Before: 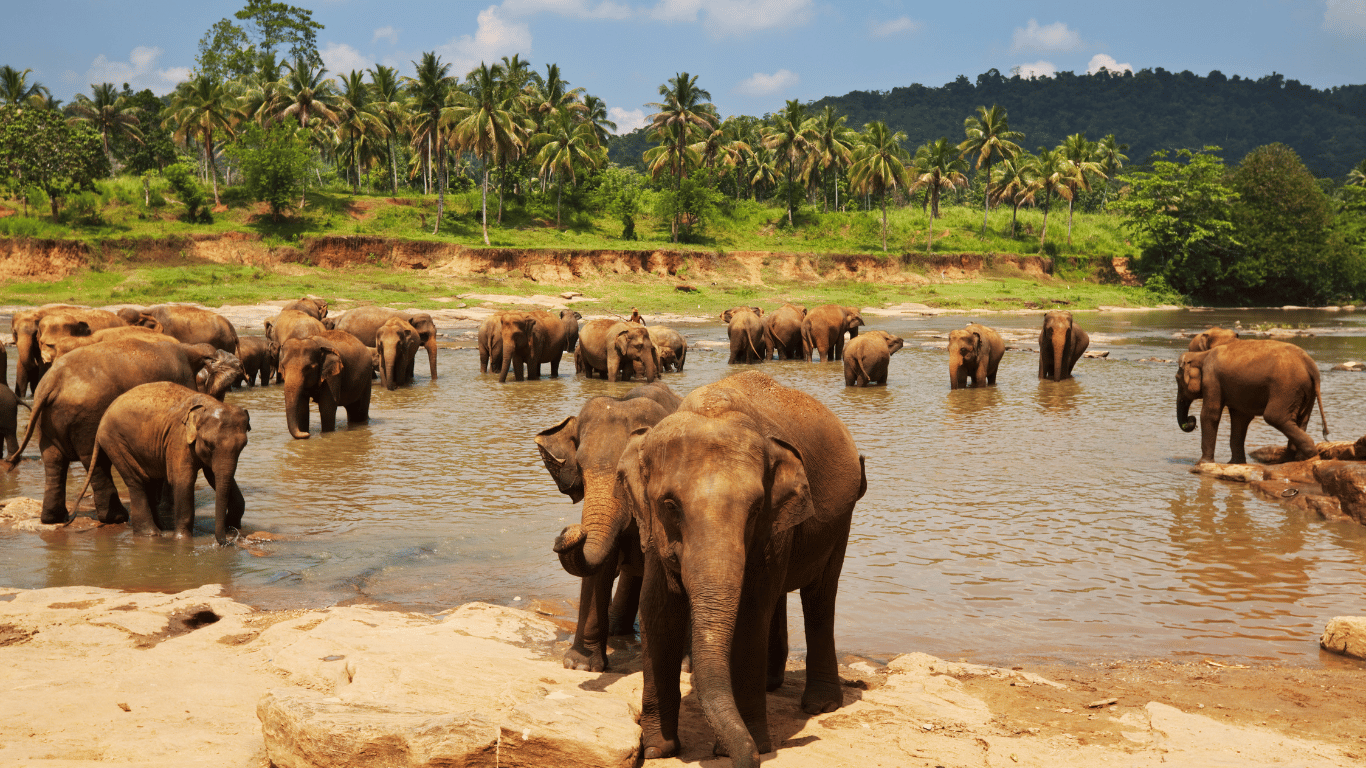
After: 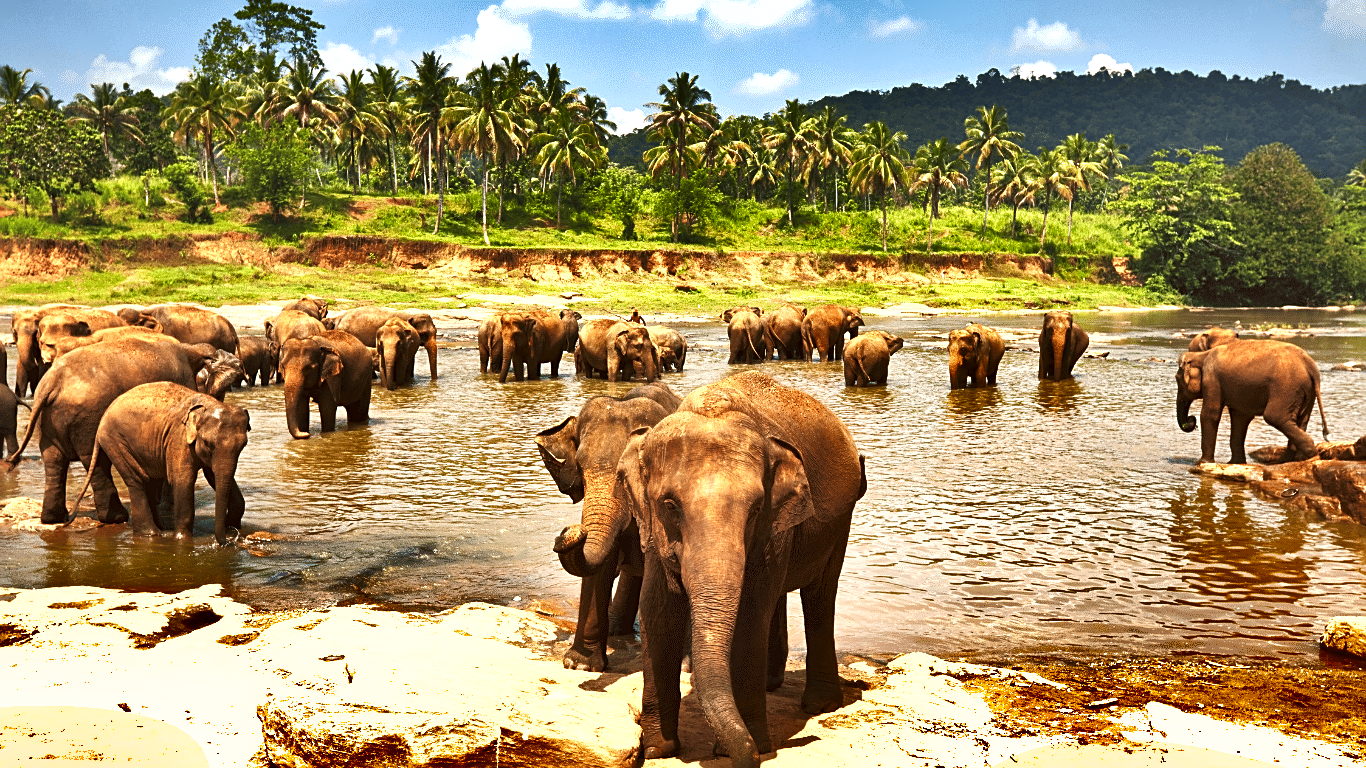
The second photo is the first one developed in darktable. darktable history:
shadows and highlights: shadows 20.91, highlights -82.73, soften with gaussian
sharpen: on, module defaults
exposure: exposure 1 EV, compensate highlight preservation false
base curve: curves: ch0 [(0, 0) (0.283, 0.295) (1, 1)], preserve colors none
